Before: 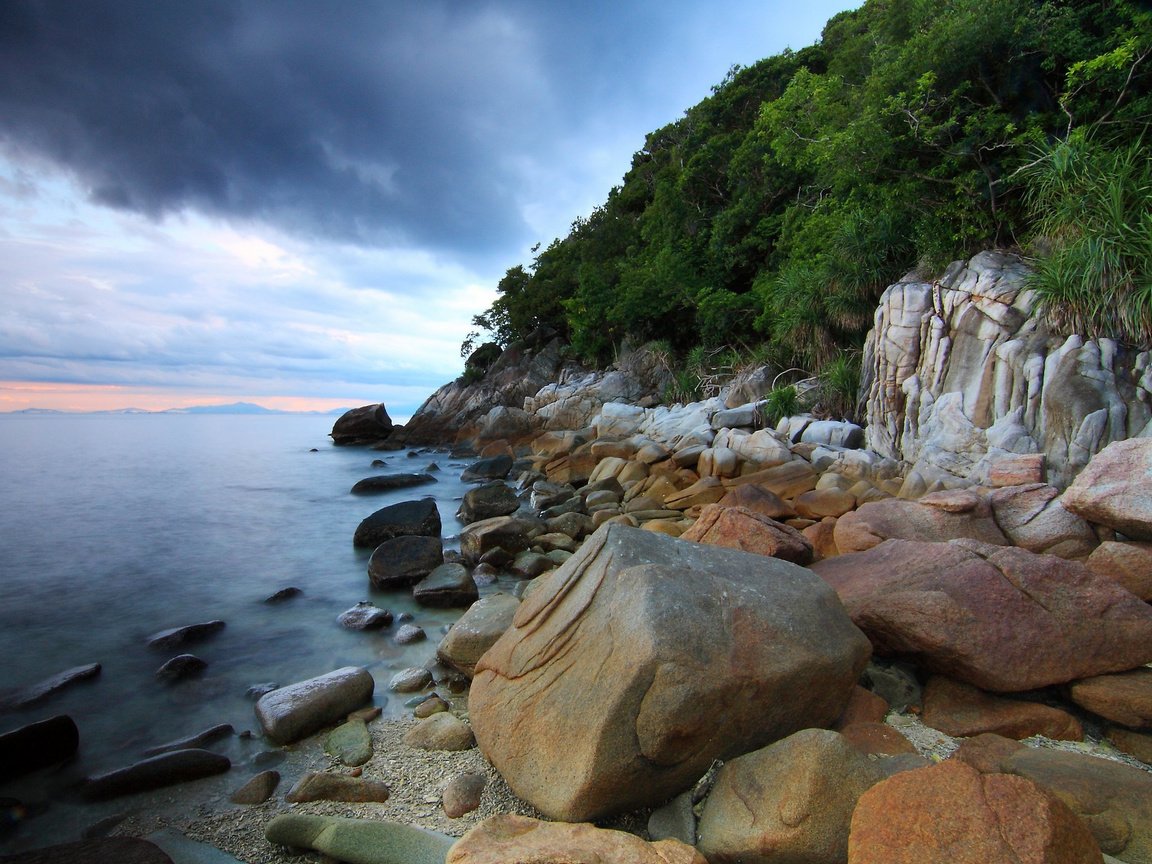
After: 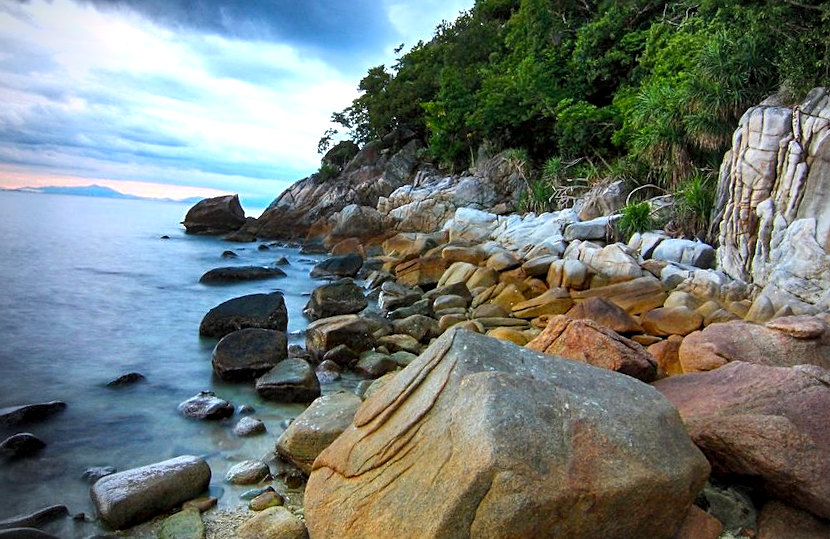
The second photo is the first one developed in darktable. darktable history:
crop and rotate: angle -3.49°, left 9.915%, top 20.687%, right 12.311%, bottom 11.892%
levels: mode automatic, levels [0, 0.352, 0.703]
color balance rgb: perceptual saturation grading › global saturation 31.008%
exposure: black level correction 0, exposure 0.395 EV, compensate highlight preservation false
local contrast: detail 130%
sharpen: radius 2.492, amount 0.335
vignetting: width/height ratio 1.099
shadows and highlights: soften with gaussian
